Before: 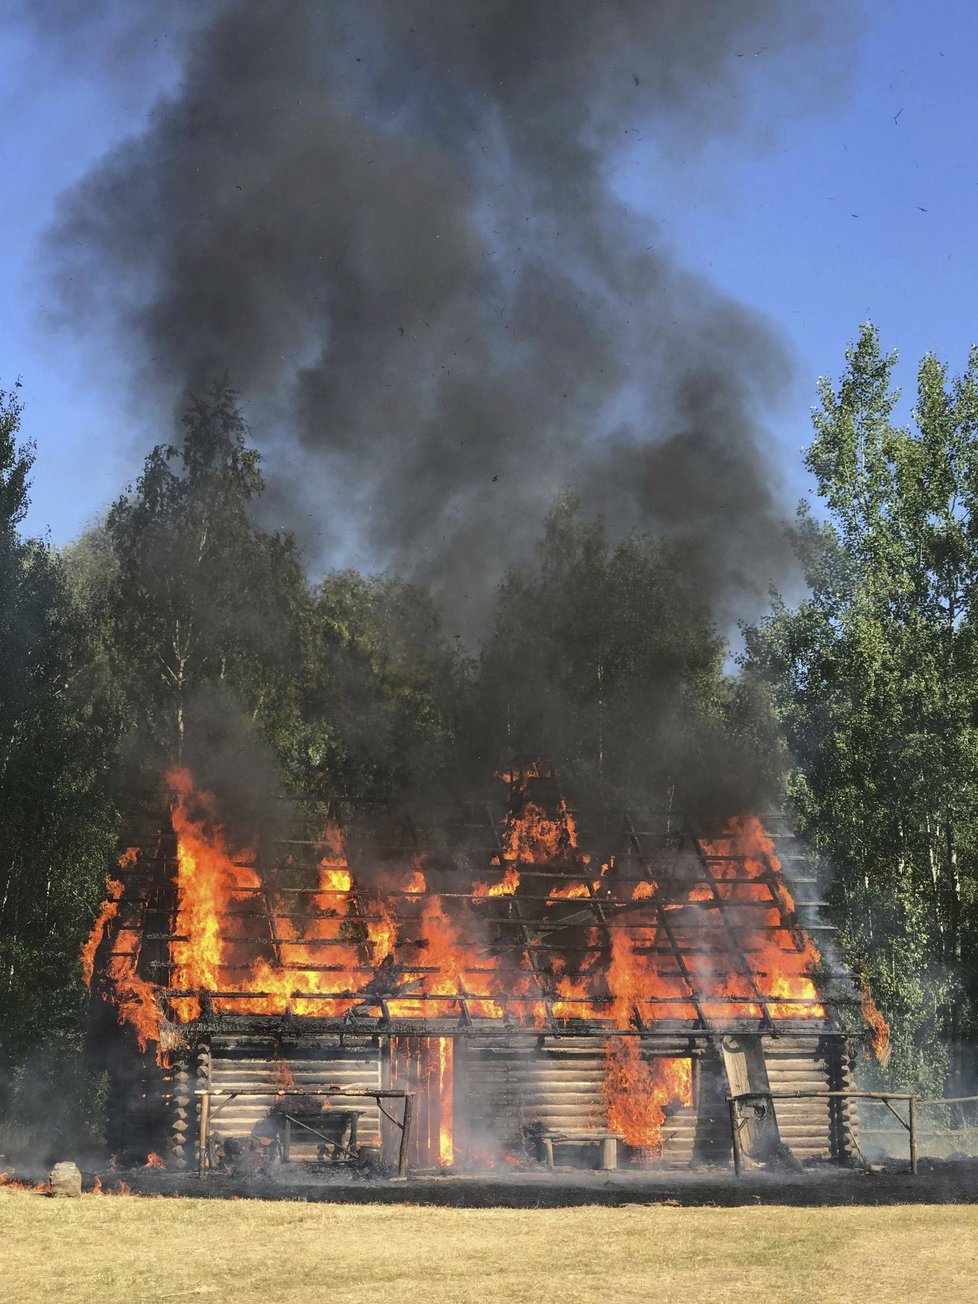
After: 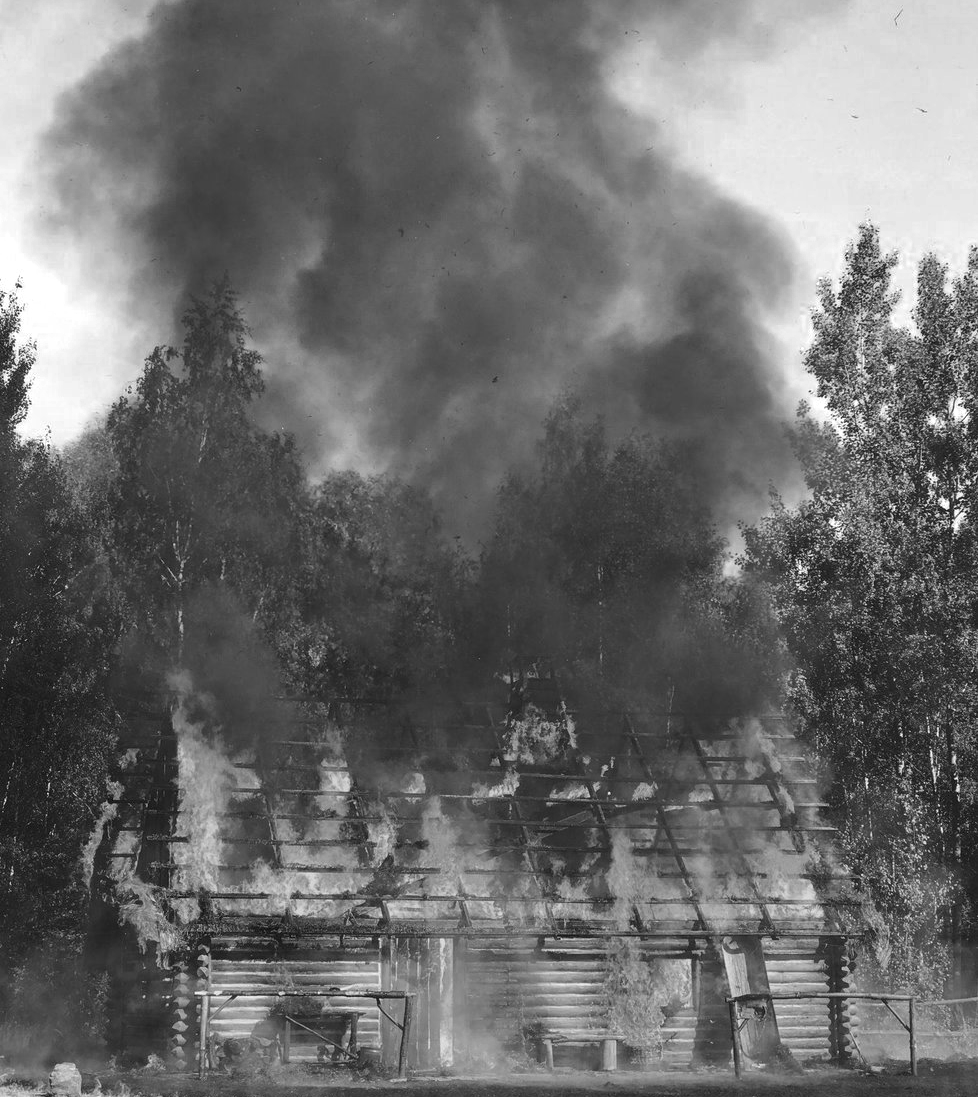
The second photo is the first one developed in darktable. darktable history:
crop: top 7.613%, bottom 8.246%
color zones: curves: ch0 [(0, 0.613) (0.01, 0.613) (0.245, 0.448) (0.498, 0.529) (0.642, 0.665) (0.879, 0.777) (0.99, 0.613)]; ch1 [(0, 0) (0.143, 0) (0.286, 0) (0.429, 0) (0.571, 0) (0.714, 0) (0.857, 0)]
